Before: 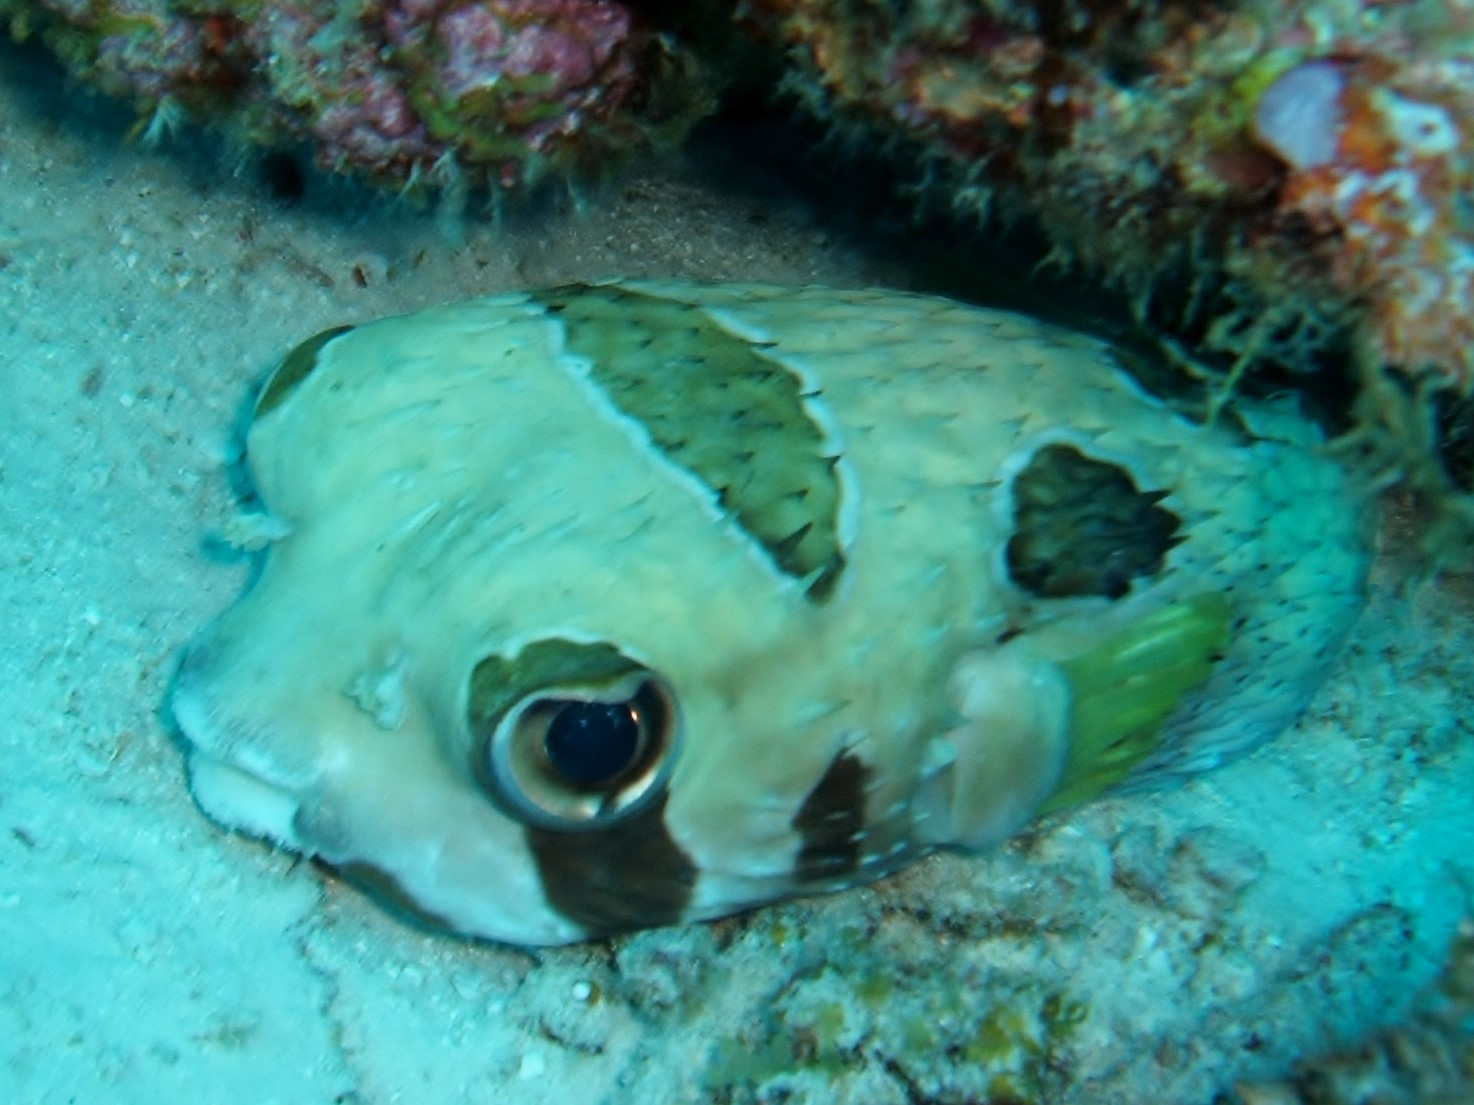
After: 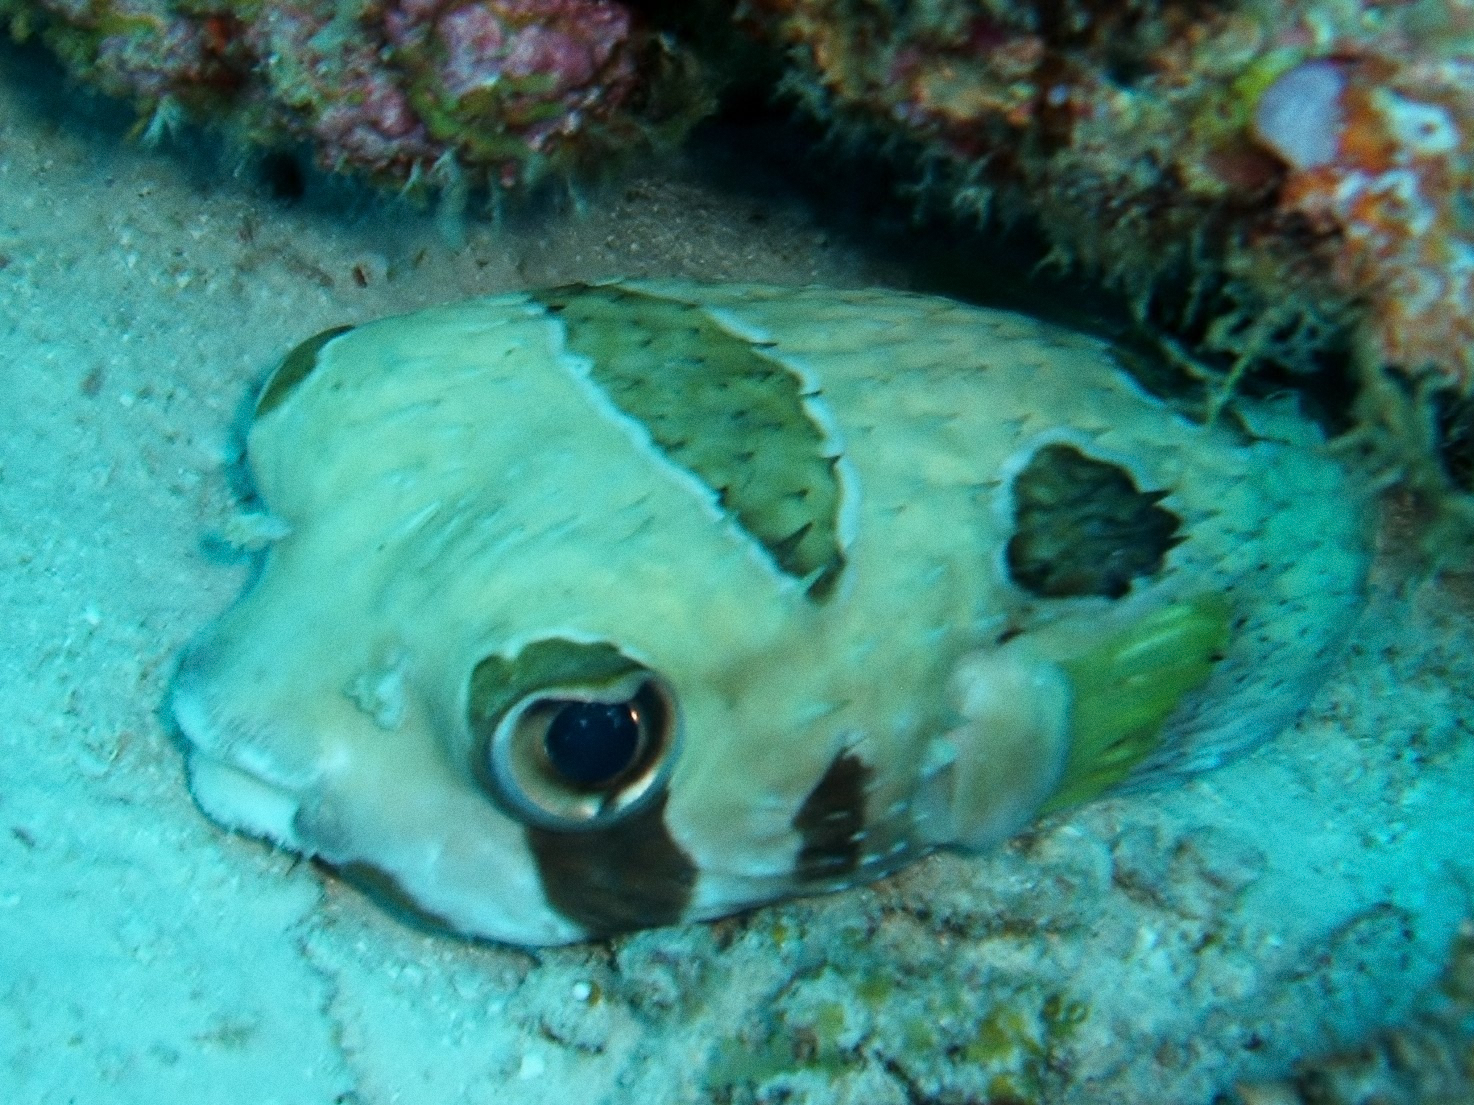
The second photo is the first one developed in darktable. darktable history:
tone equalizer: on, module defaults
grain: coarseness 0.09 ISO
